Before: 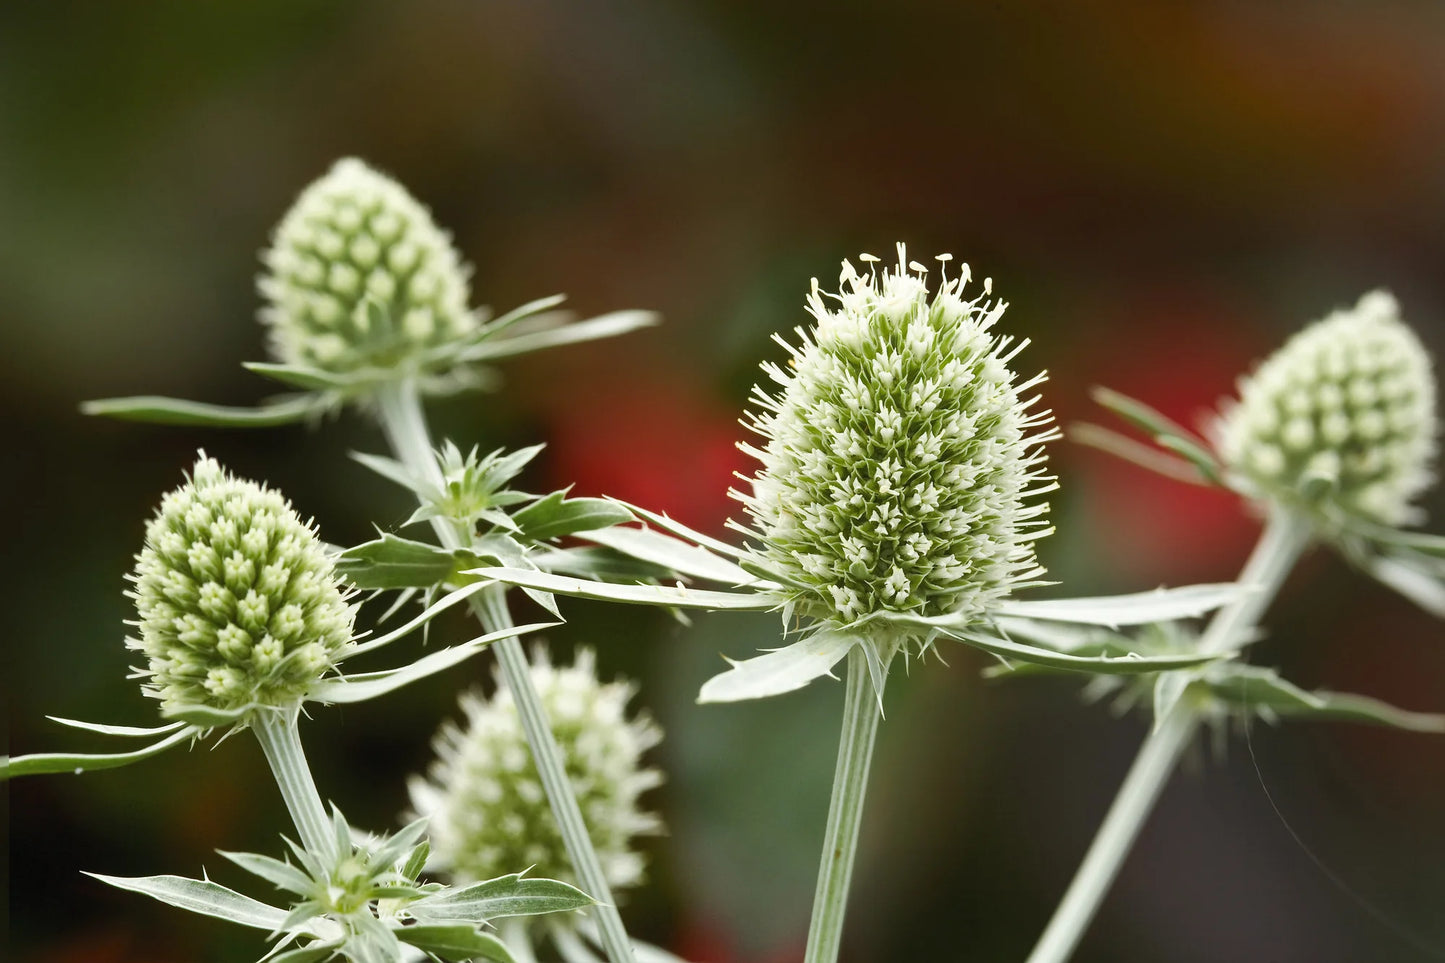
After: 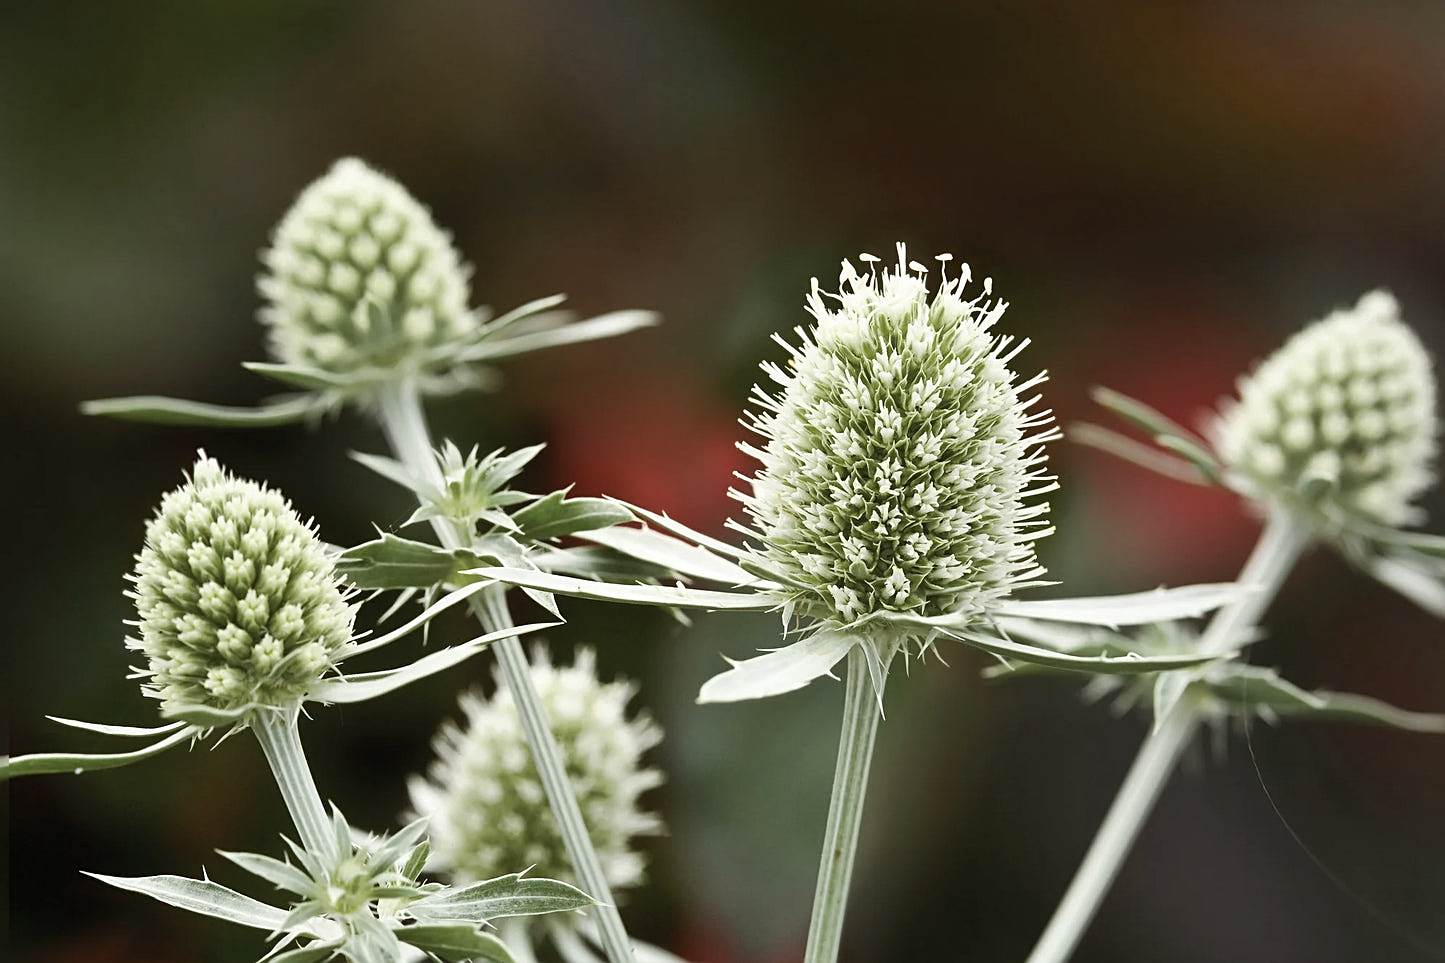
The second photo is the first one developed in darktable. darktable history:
sharpen: on, module defaults
contrast brightness saturation: contrast 0.1, saturation -0.3
